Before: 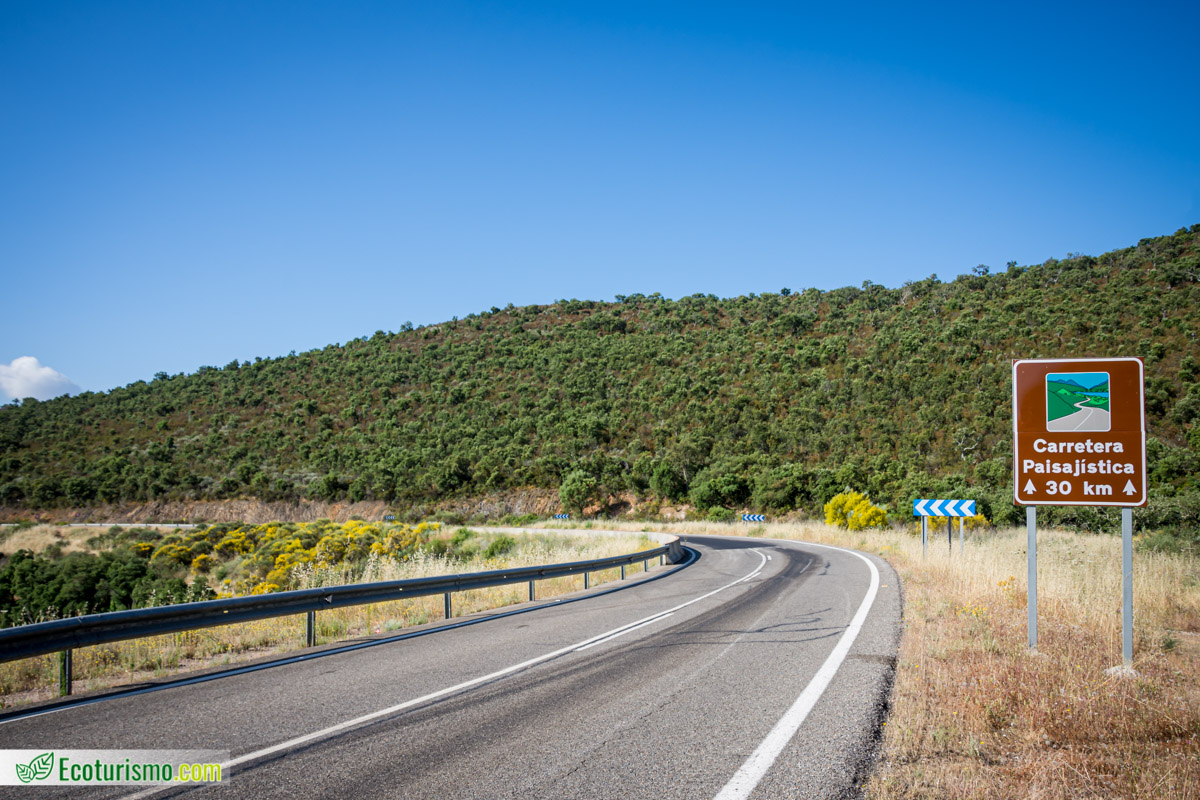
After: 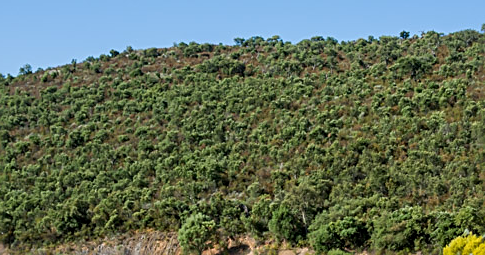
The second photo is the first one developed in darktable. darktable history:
crop: left 31.751%, top 32.172%, right 27.8%, bottom 35.83%
sharpen: on, module defaults
